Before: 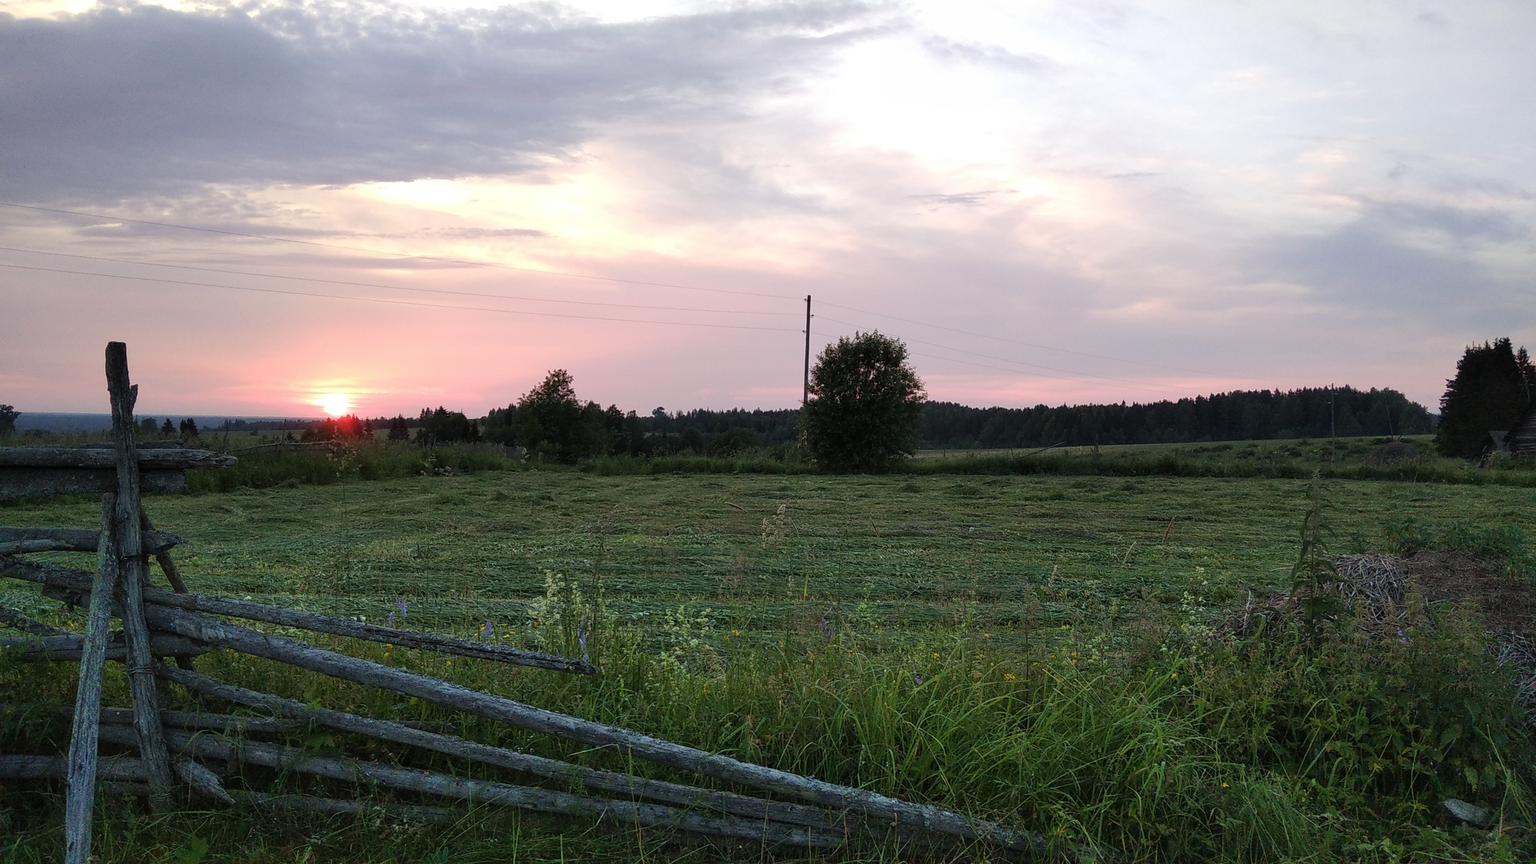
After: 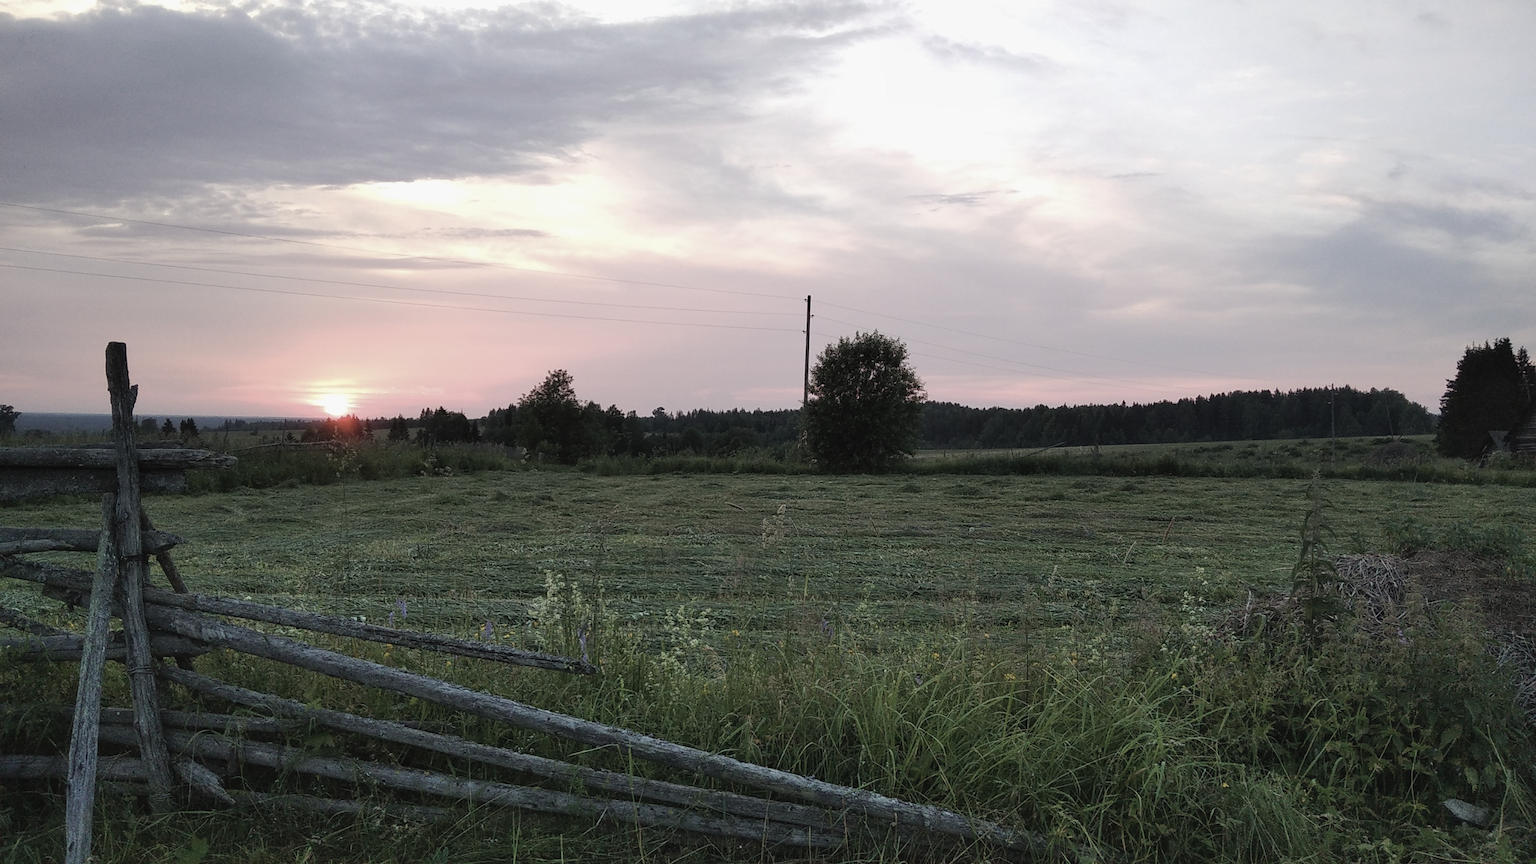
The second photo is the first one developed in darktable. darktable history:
contrast brightness saturation: contrast -0.045, saturation -0.416
